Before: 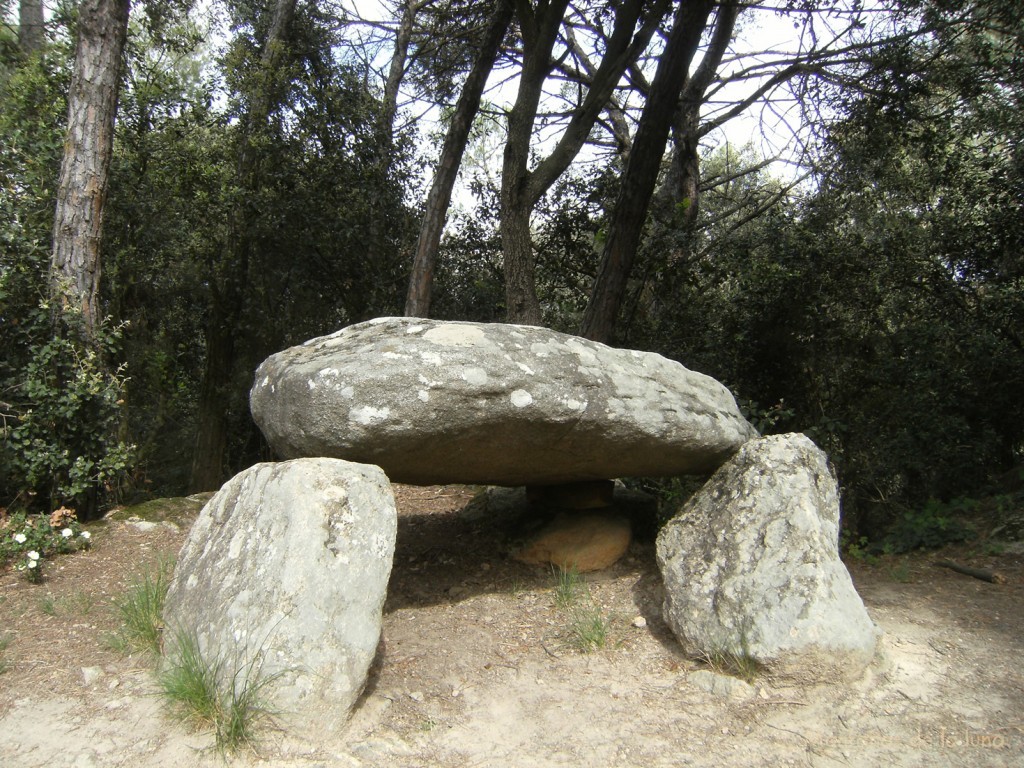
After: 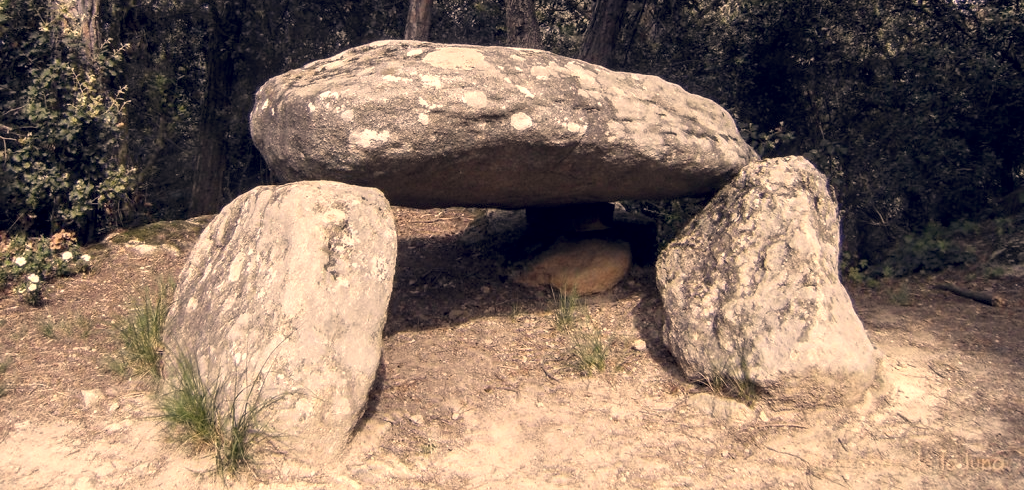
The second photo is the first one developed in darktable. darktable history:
local contrast: detail 150%
crop and rotate: top 36.179%
color correction: highlights a* 19.94, highlights b* 27.19, shadows a* 3.45, shadows b* -17.83, saturation 0.755
